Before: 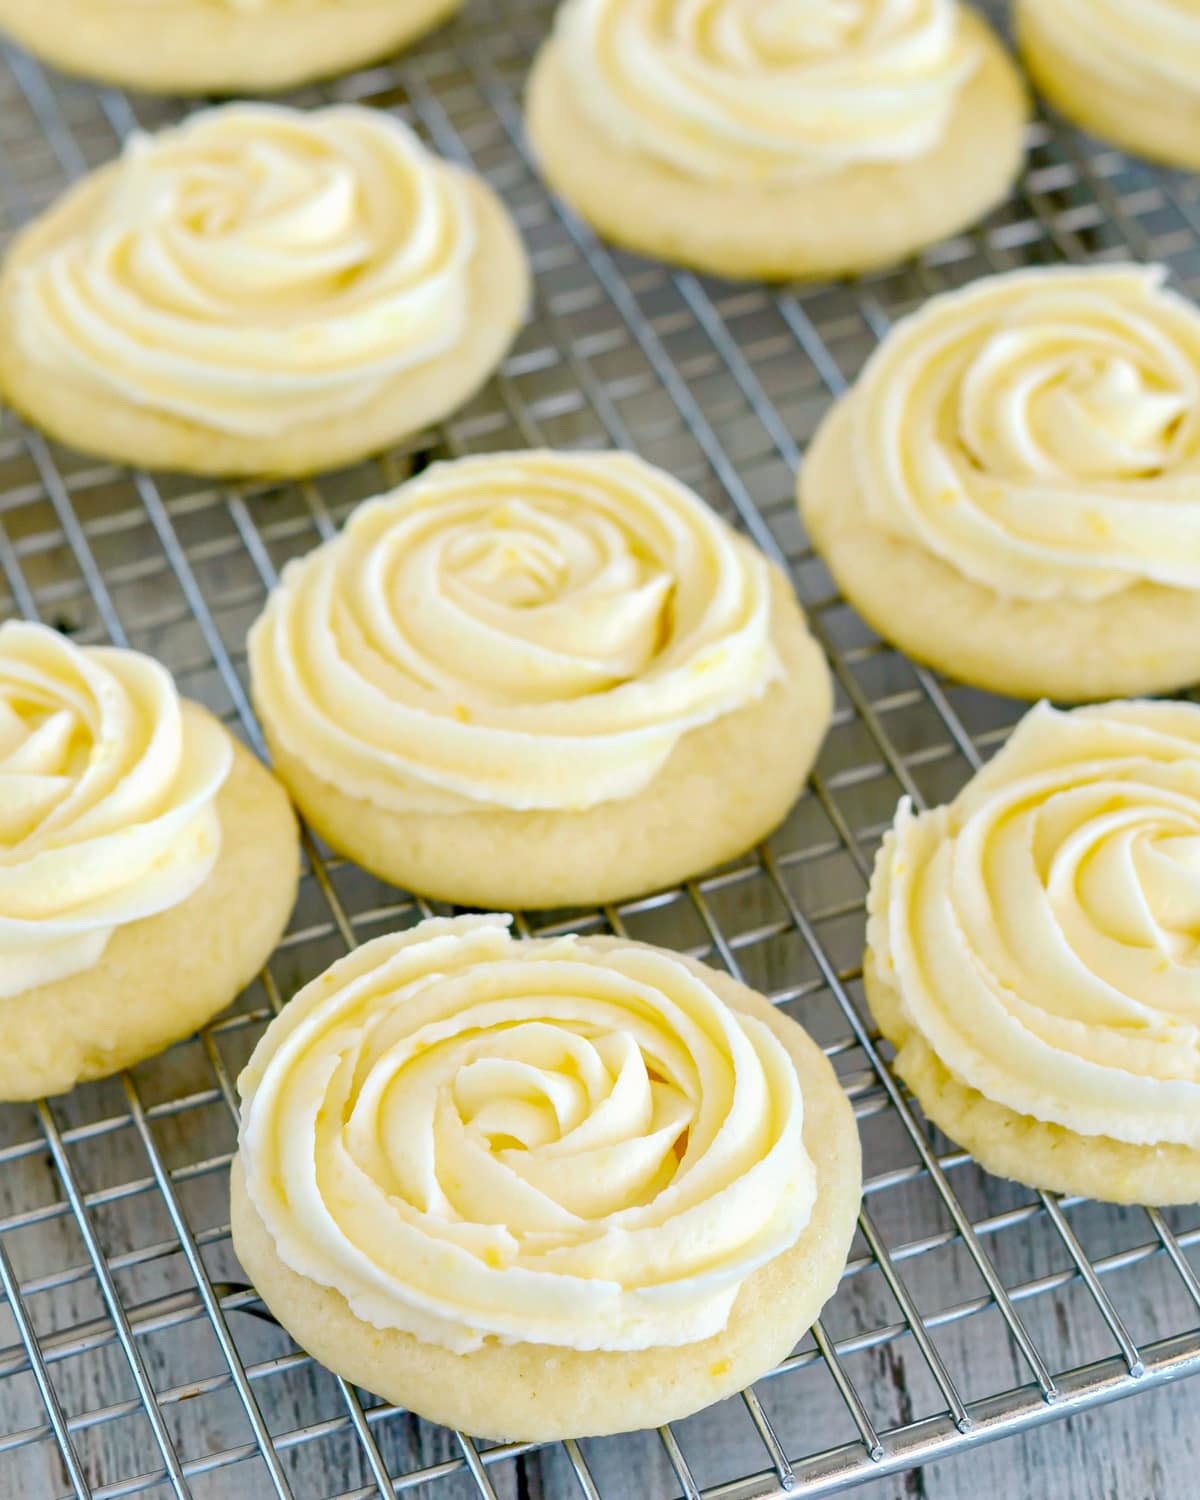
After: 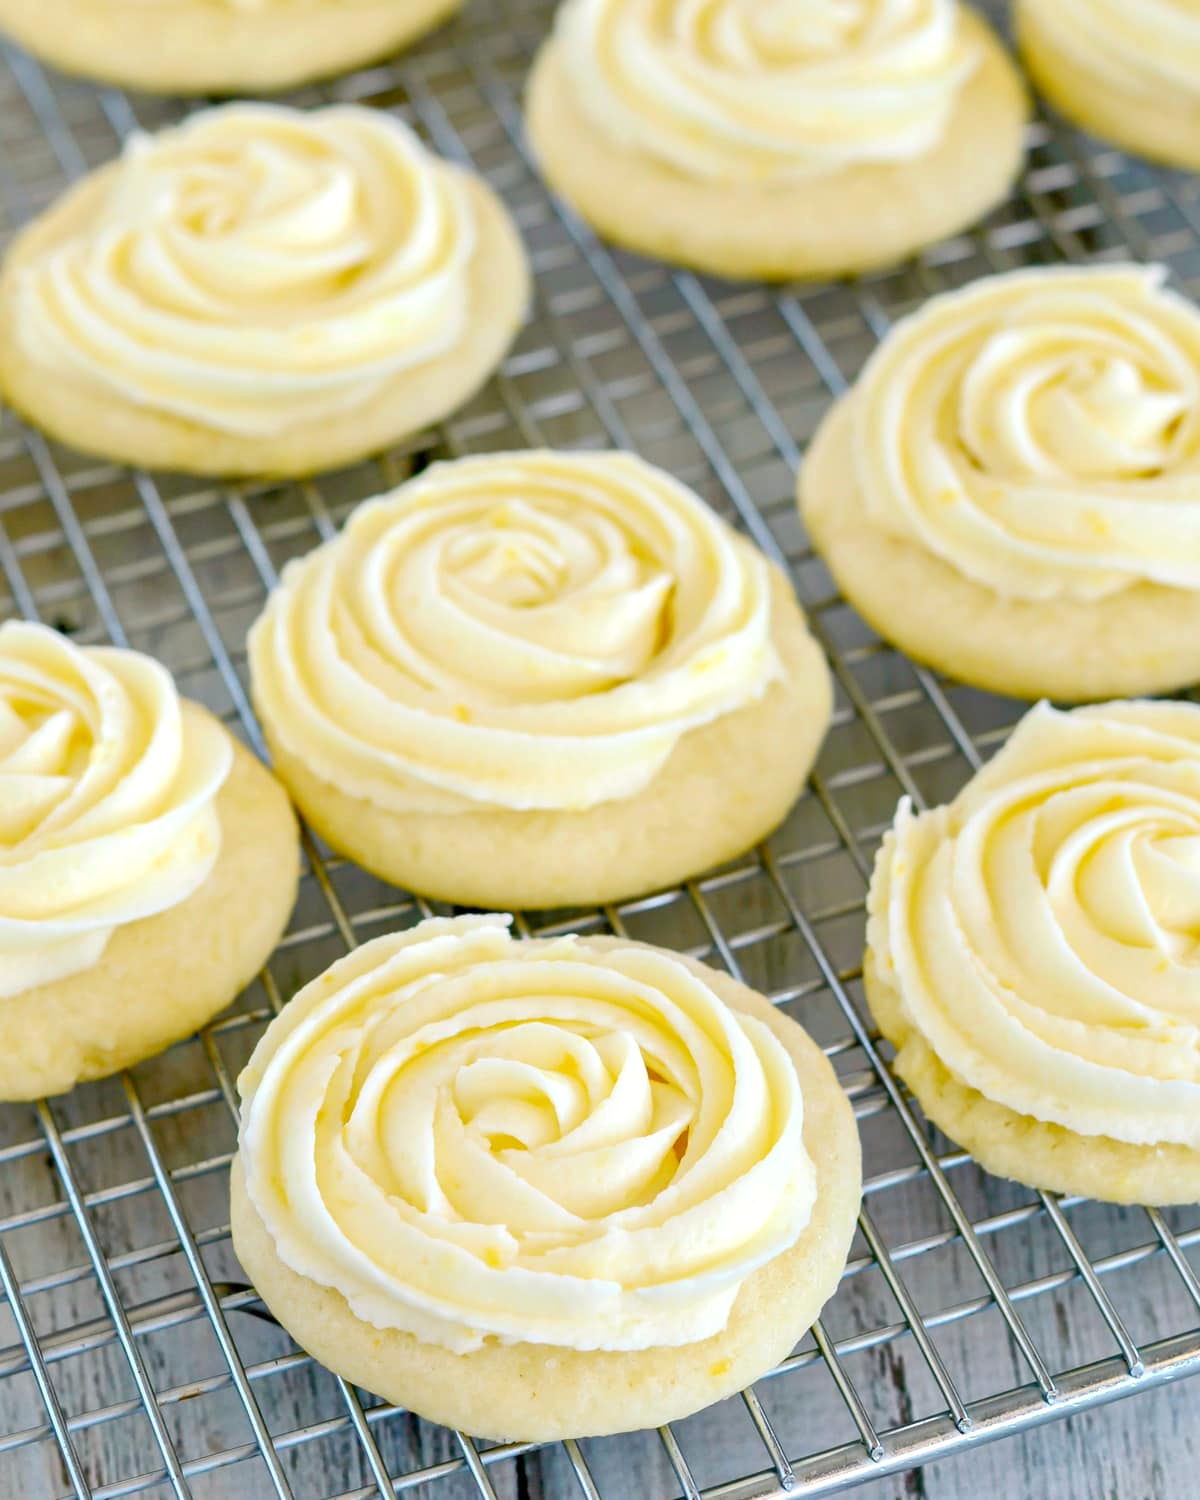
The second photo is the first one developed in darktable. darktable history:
exposure: exposure 0.083 EV, compensate highlight preservation false
